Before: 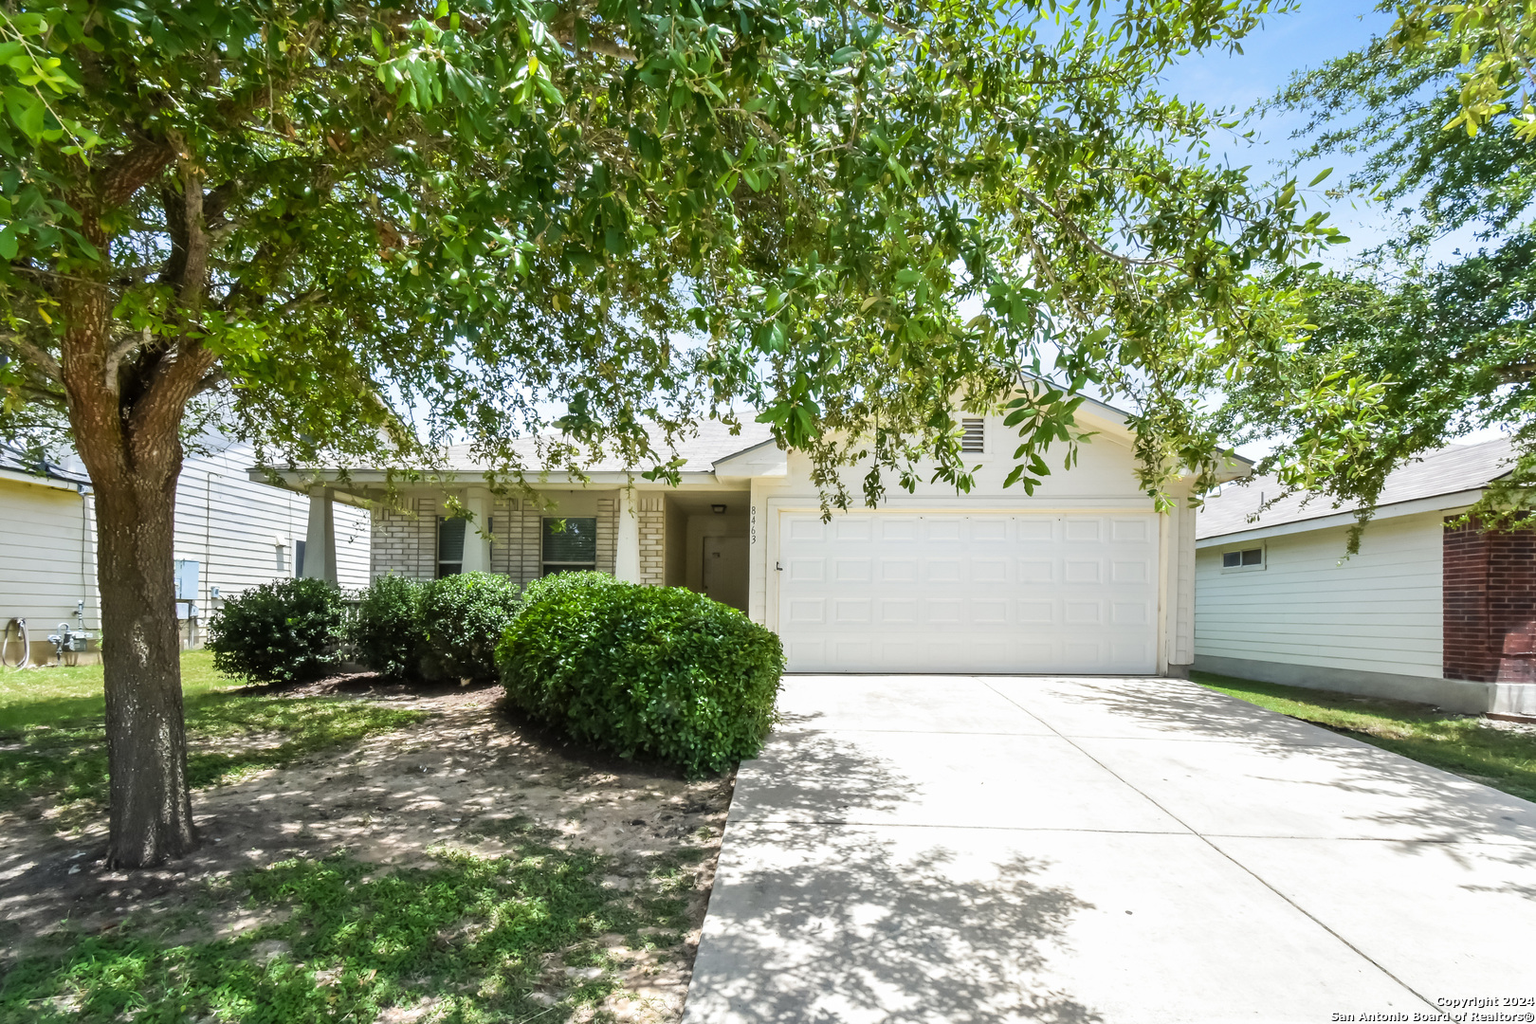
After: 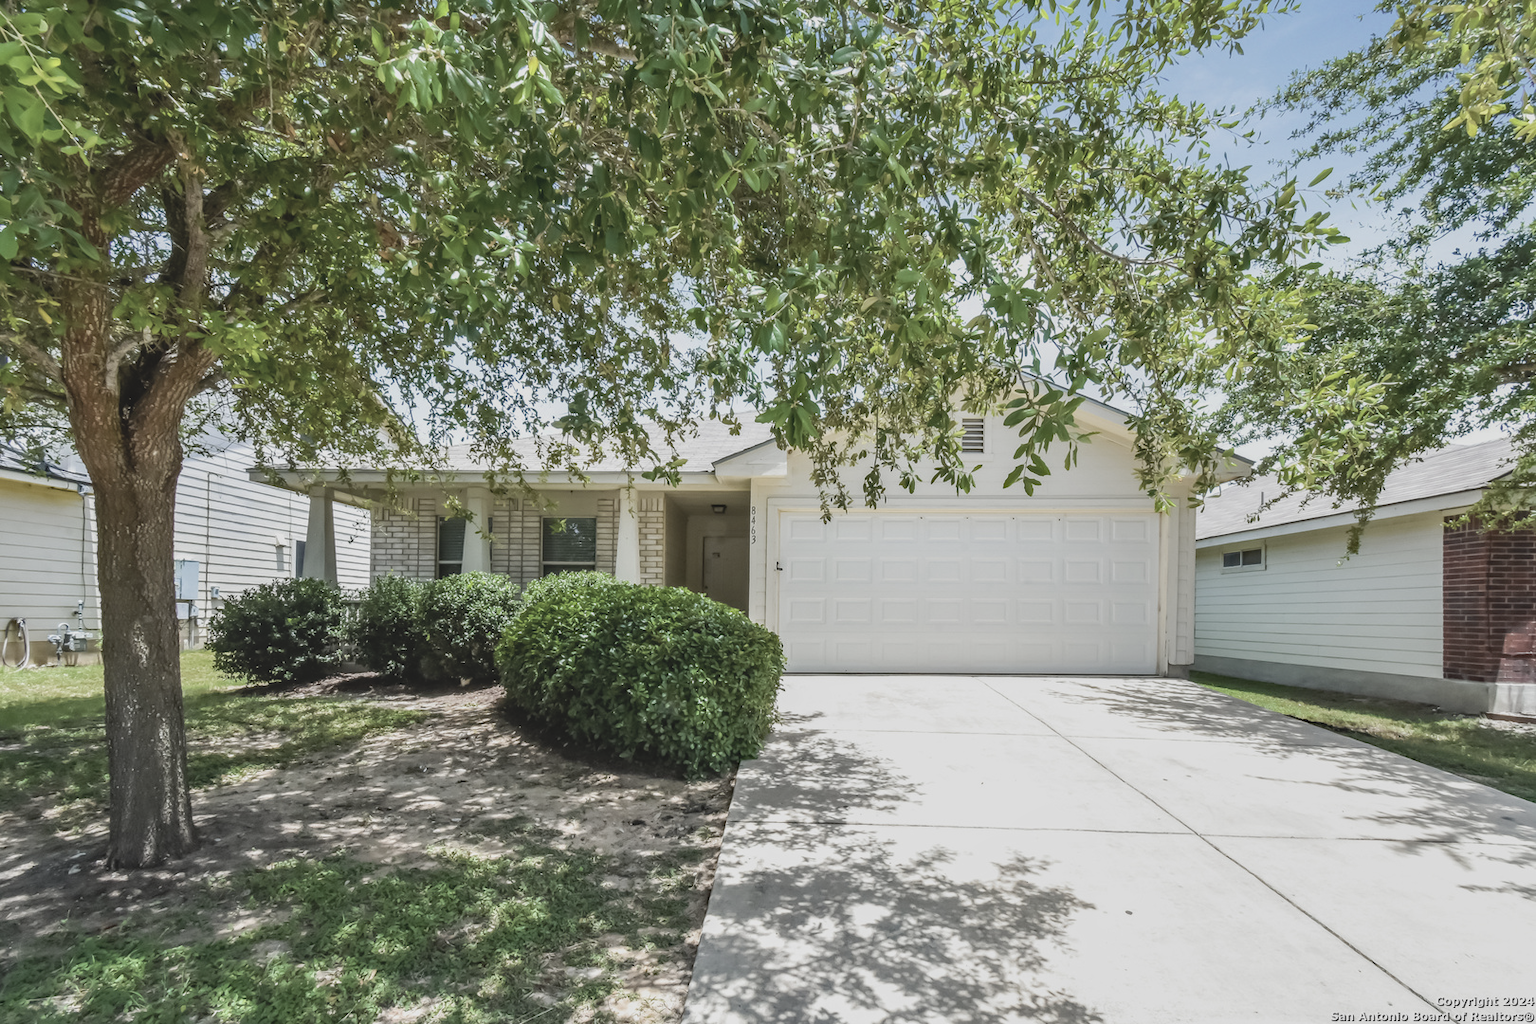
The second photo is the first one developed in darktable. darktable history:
haze removal: compatibility mode true, adaptive false
local contrast: on, module defaults
contrast brightness saturation: contrast -0.26, saturation -0.43
